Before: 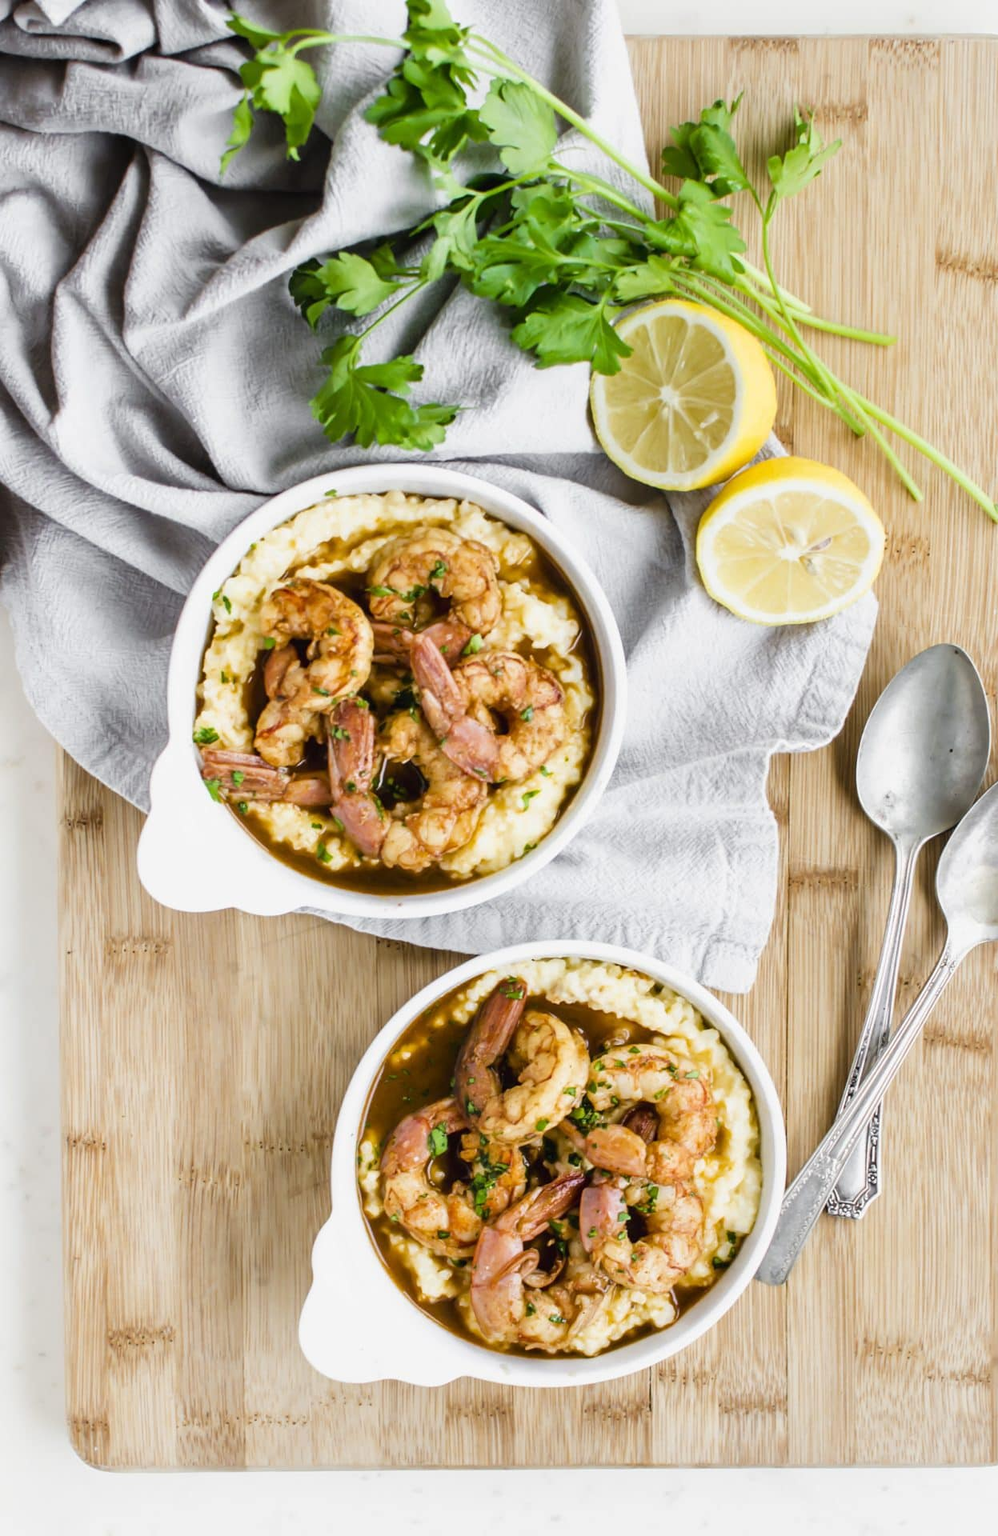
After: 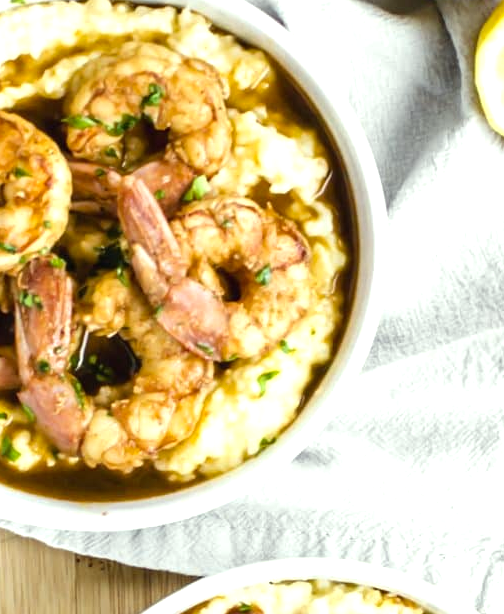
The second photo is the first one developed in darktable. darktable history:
color correction: highlights a* -4.73, highlights b* 5.06, saturation 0.97
crop: left 31.751%, top 32.172%, right 27.8%, bottom 35.83%
levels: levels [0, 0.43, 0.859]
